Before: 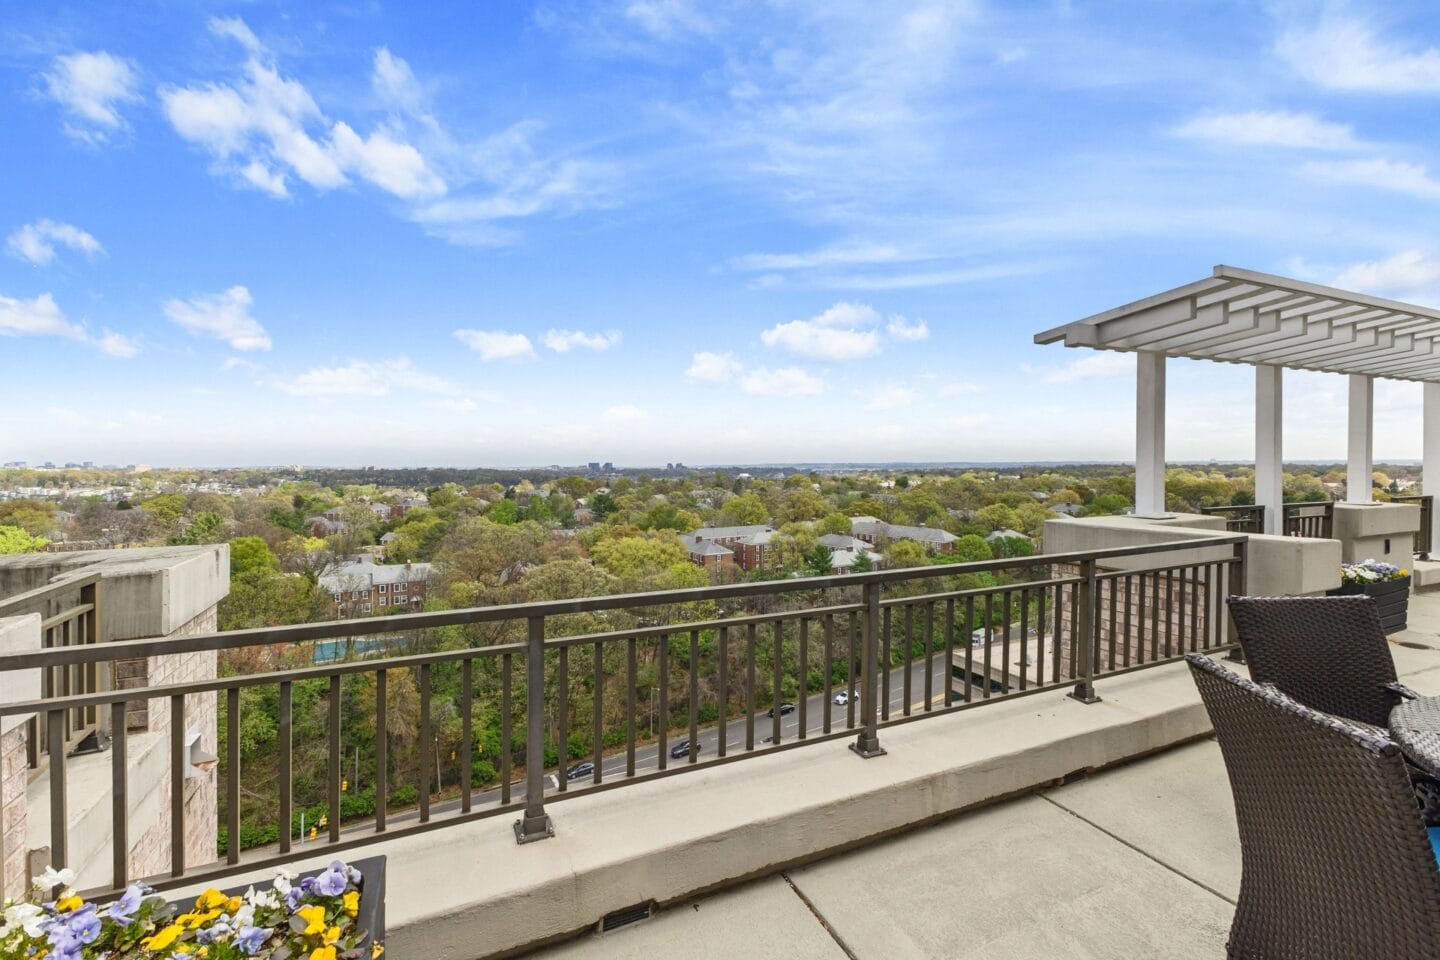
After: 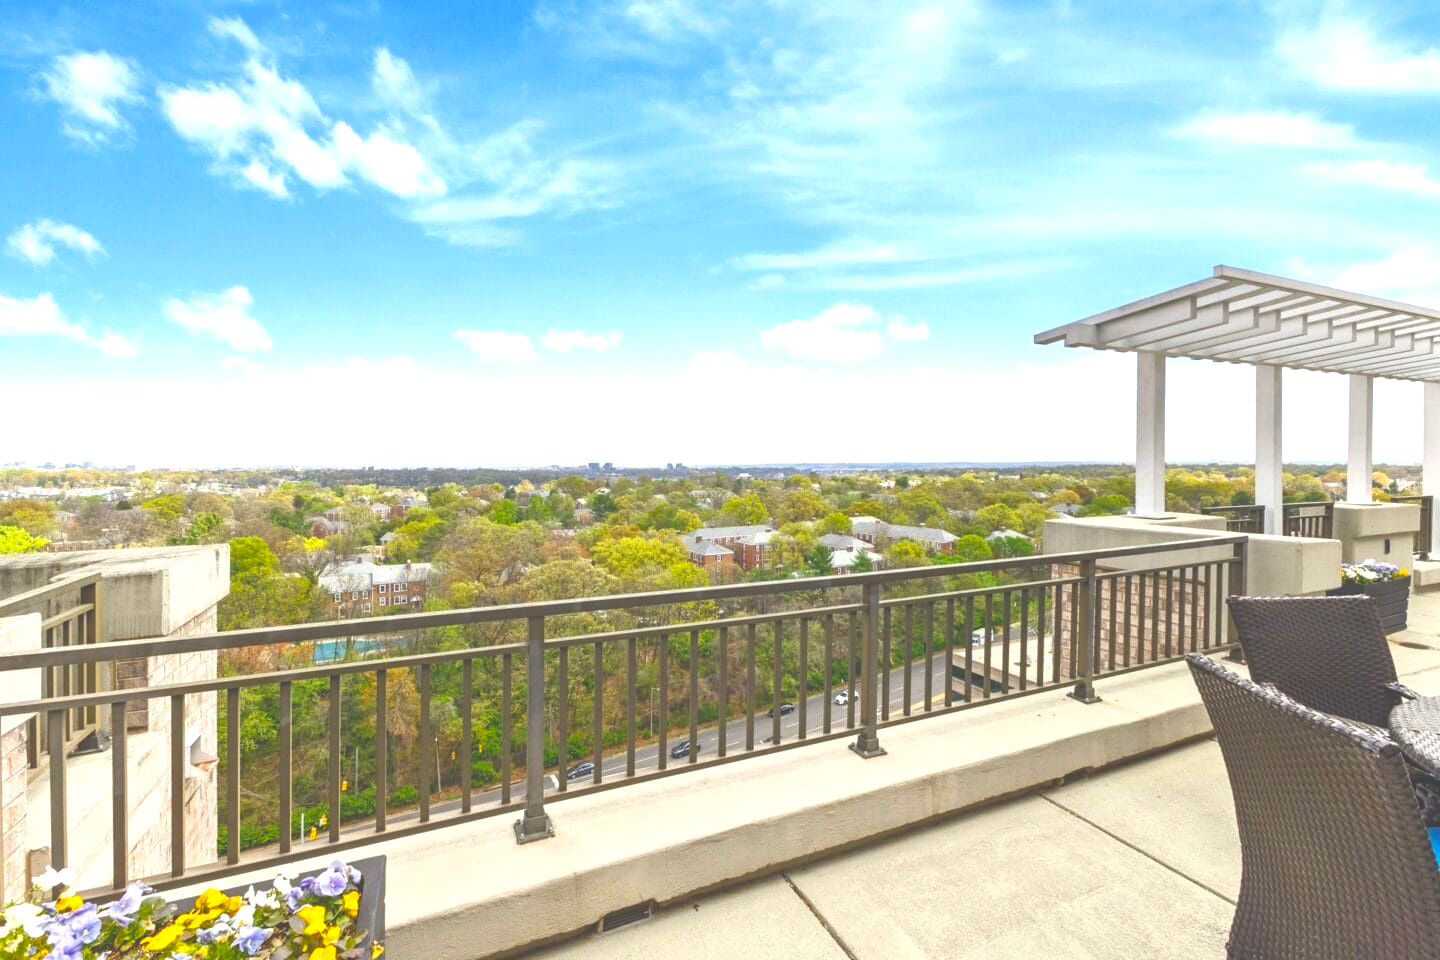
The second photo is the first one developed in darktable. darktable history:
color balance rgb: global offset › luminance 1.967%, perceptual saturation grading › global saturation 30.905%, perceptual brilliance grading › global brilliance 29.892%, contrast -19.607%
